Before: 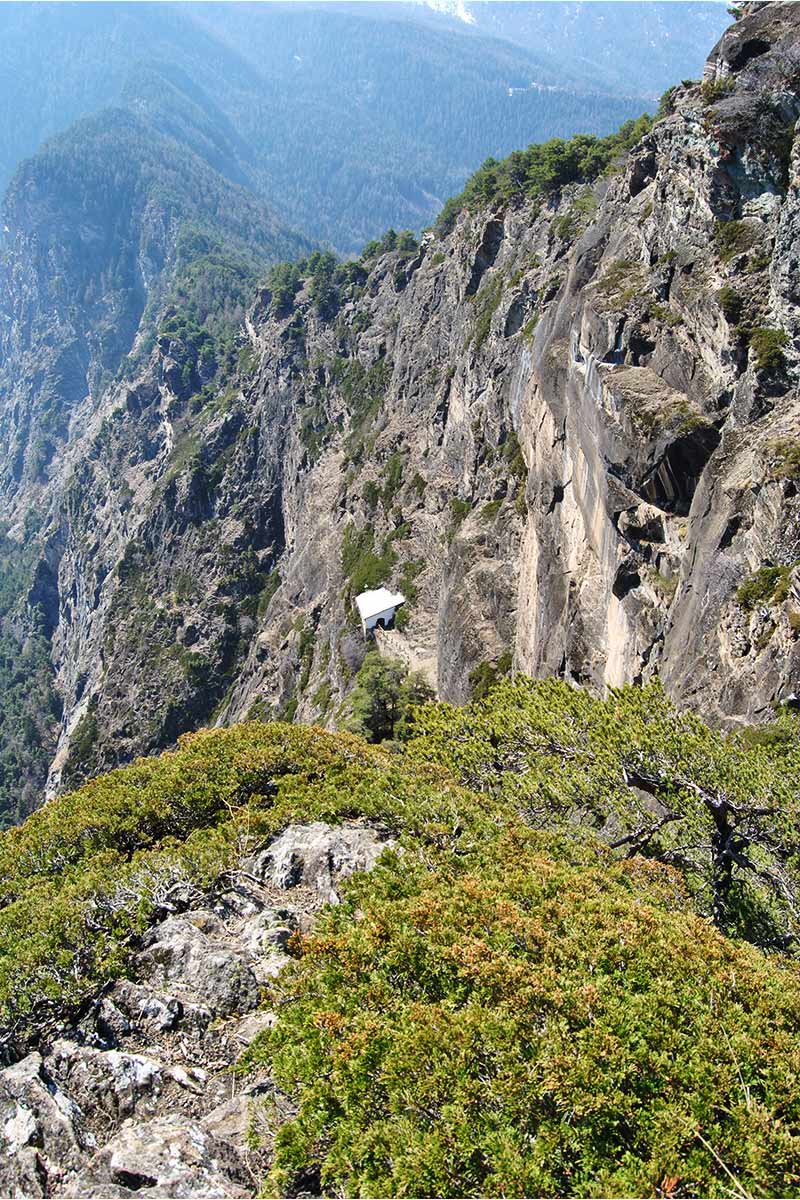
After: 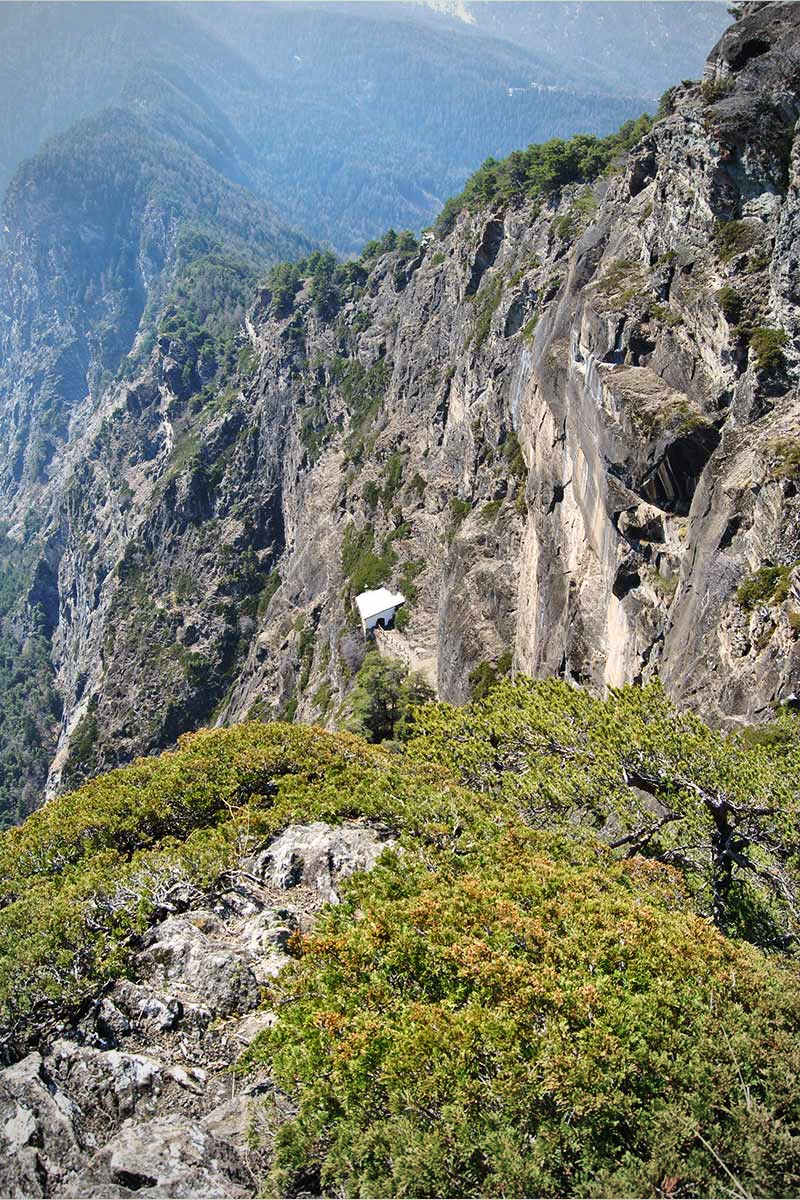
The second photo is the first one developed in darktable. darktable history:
vignetting: fall-off start 74.49%, fall-off radius 65.9%, brightness -0.628, saturation -0.68
